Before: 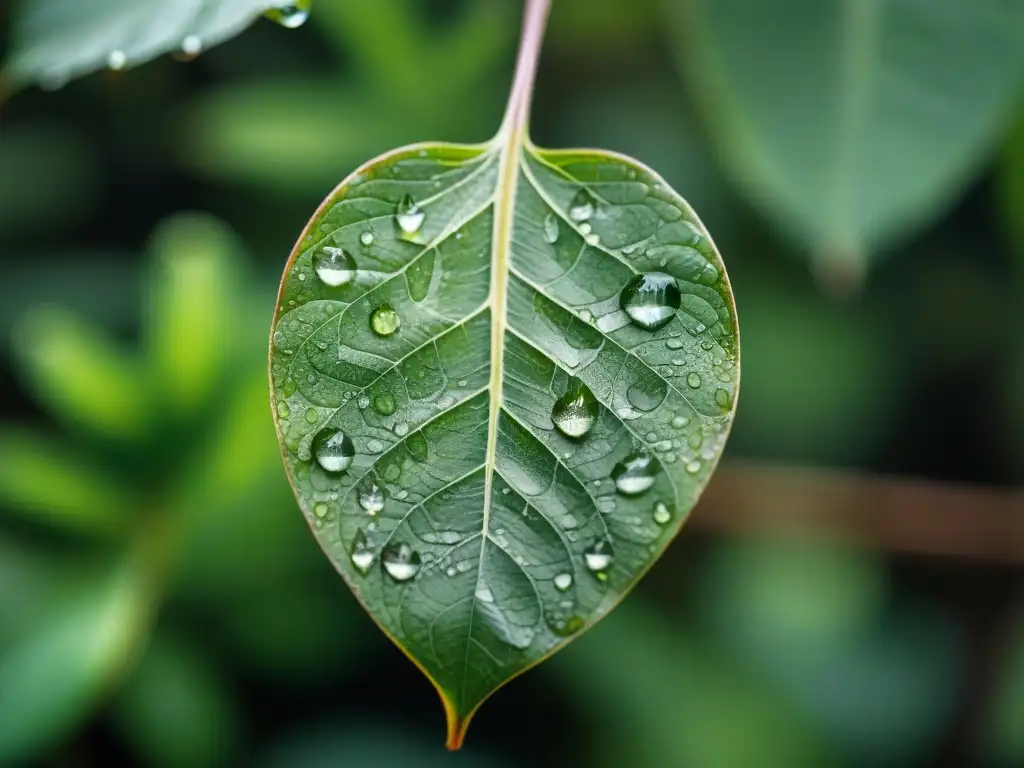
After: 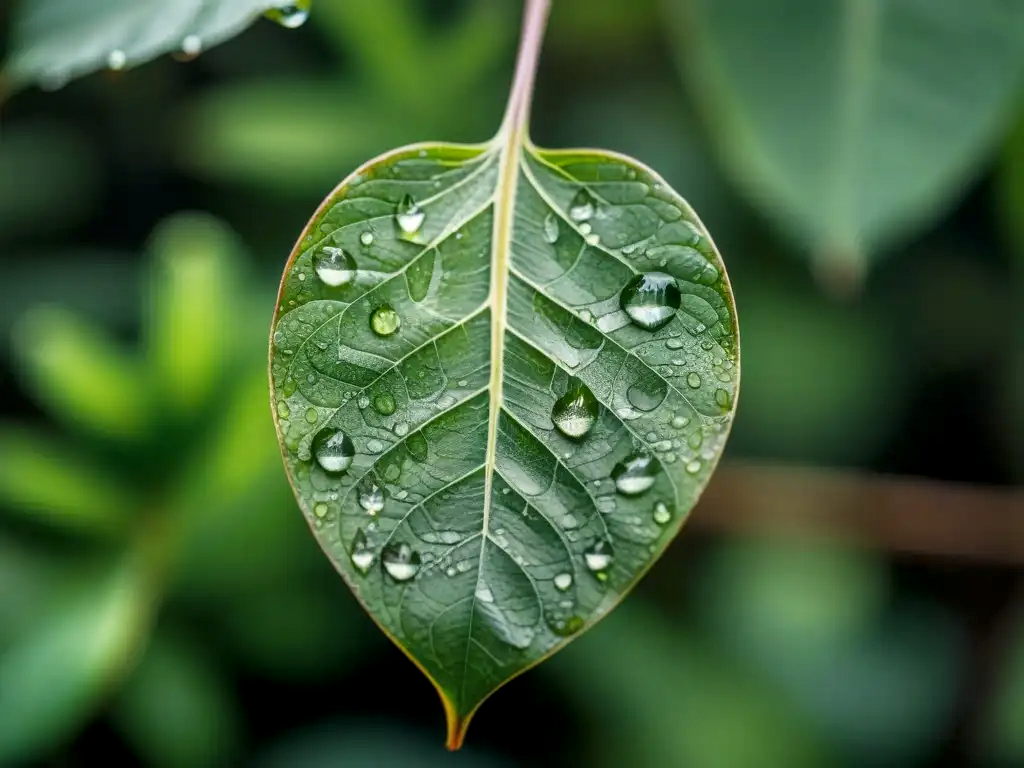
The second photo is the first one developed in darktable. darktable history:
color correction: highlights b* 2.94
local contrast: on, module defaults
exposure: exposure -0.116 EV, compensate highlight preservation false
